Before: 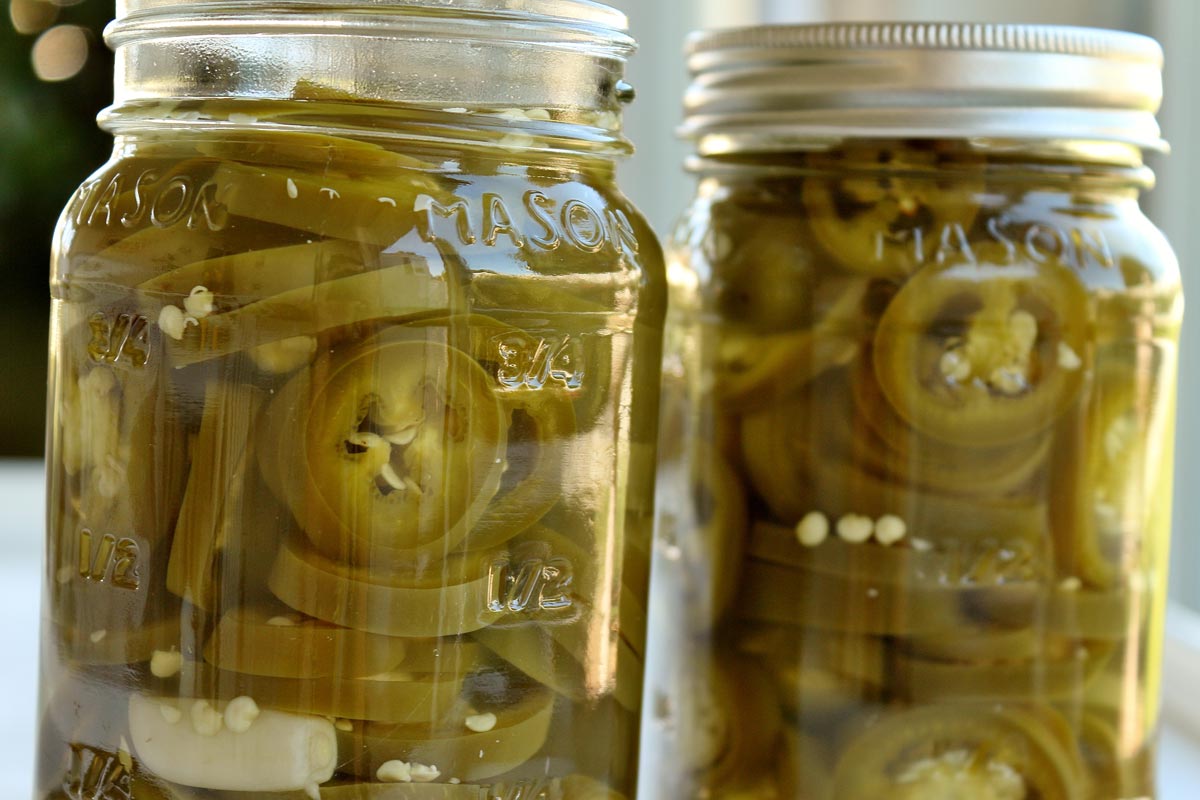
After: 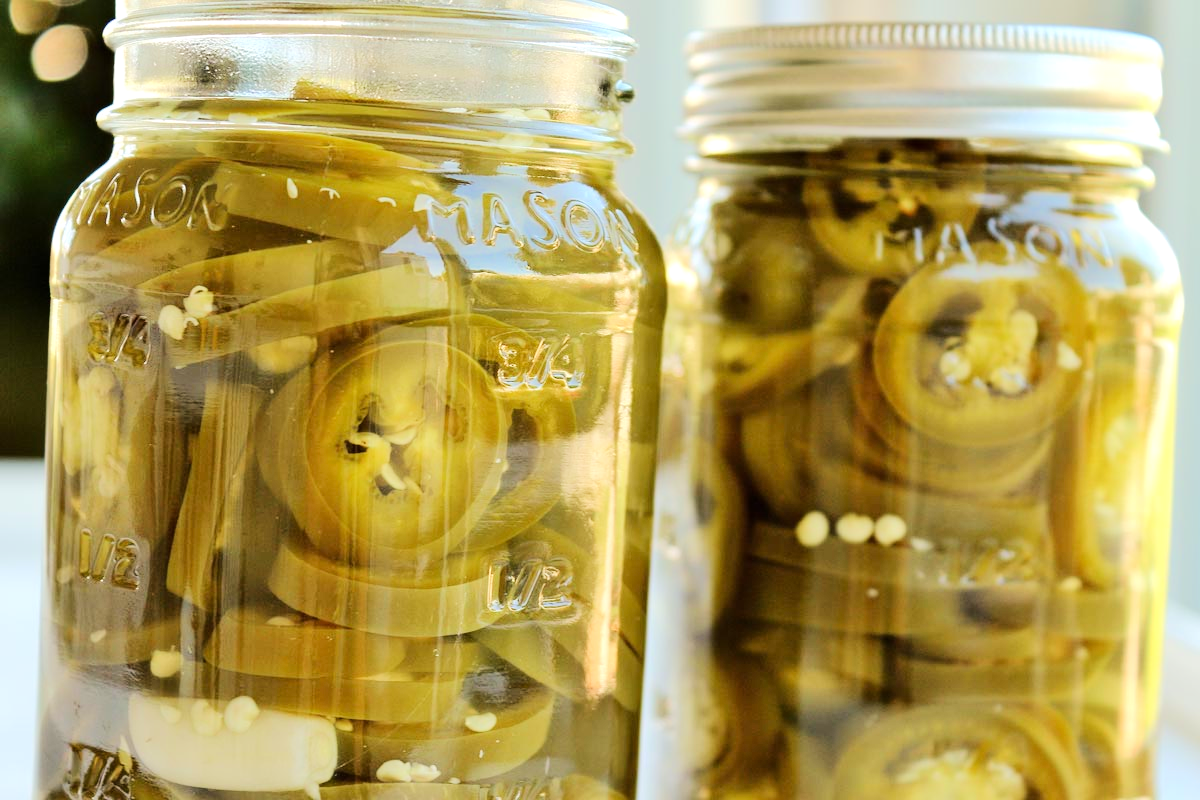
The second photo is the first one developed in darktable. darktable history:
tone equalizer: -7 EV 0.155 EV, -6 EV 0.636 EV, -5 EV 1.17 EV, -4 EV 1.32 EV, -3 EV 1.14 EV, -2 EV 0.6 EV, -1 EV 0.155 EV, edges refinement/feathering 500, mask exposure compensation -1.57 EV, preserve details no
